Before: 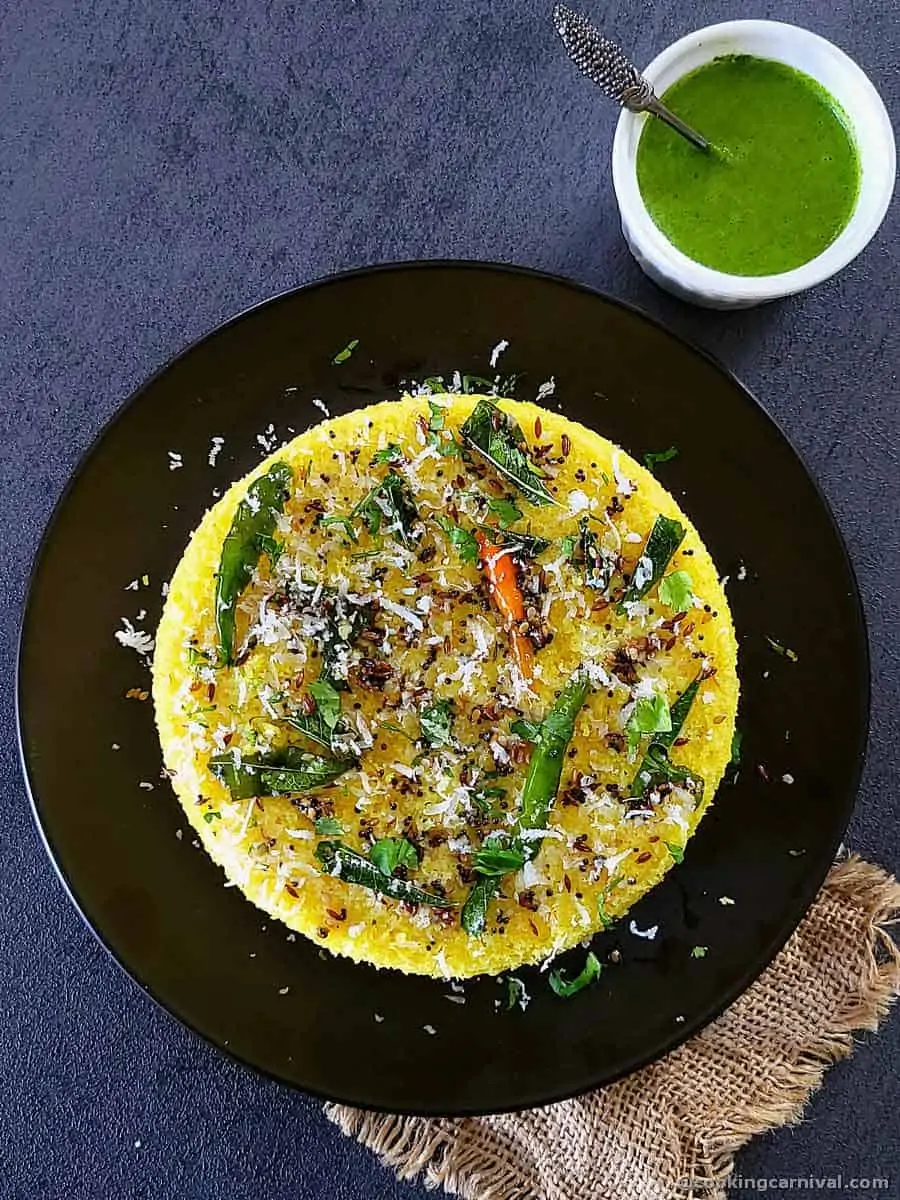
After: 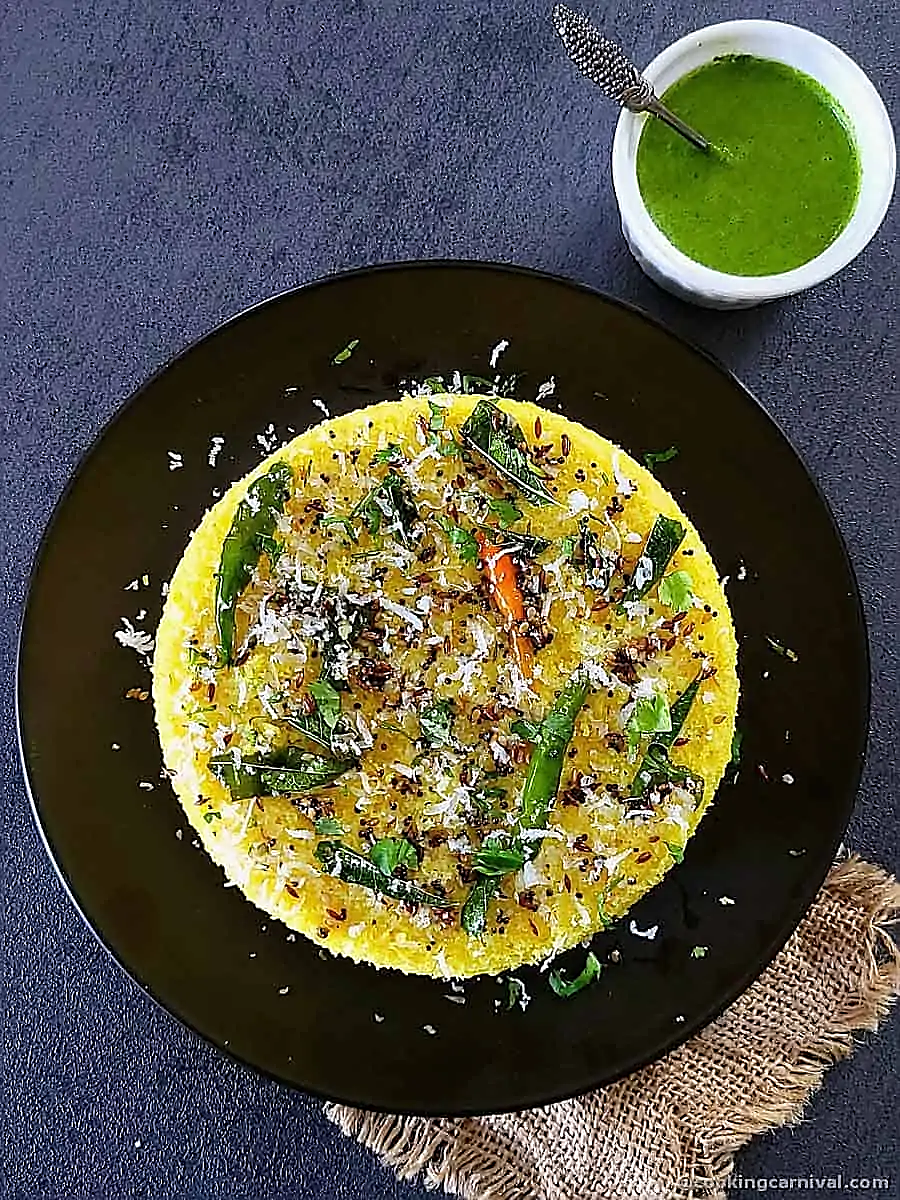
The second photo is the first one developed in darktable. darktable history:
sharpen: radius 1.398, amount 1.252, threshold 0.737
